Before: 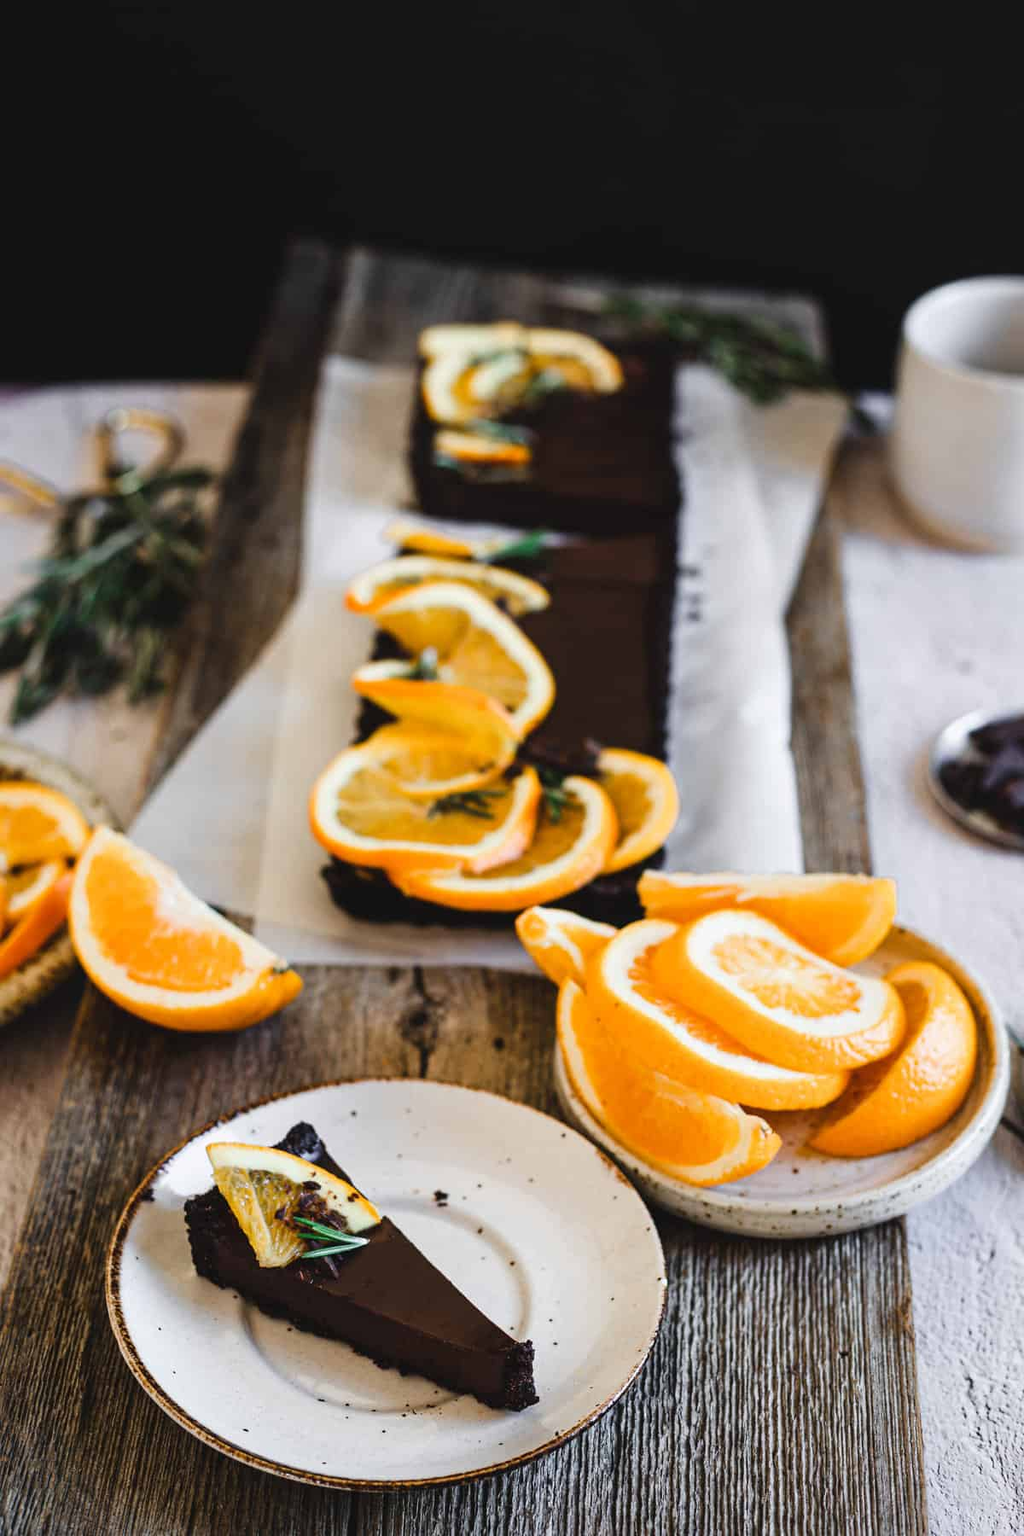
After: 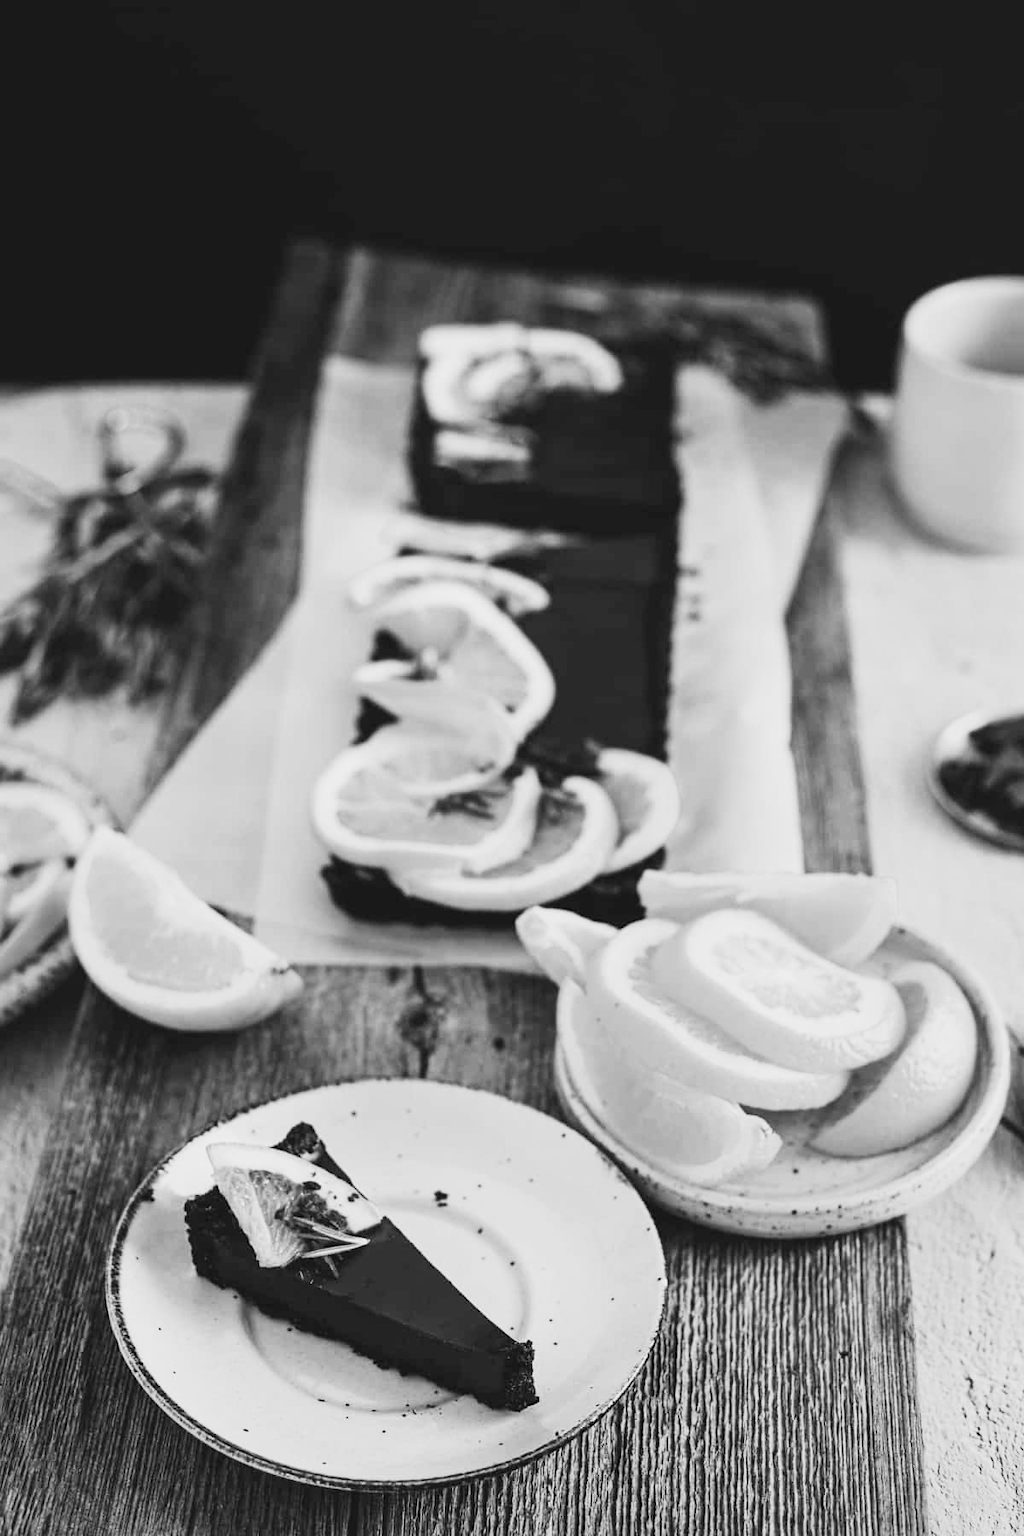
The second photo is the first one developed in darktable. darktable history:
monochrome: a -74.22, b 78.2
contrast brightness saturation: contrast 0.24, brightness 0.26, saturation 0.39
